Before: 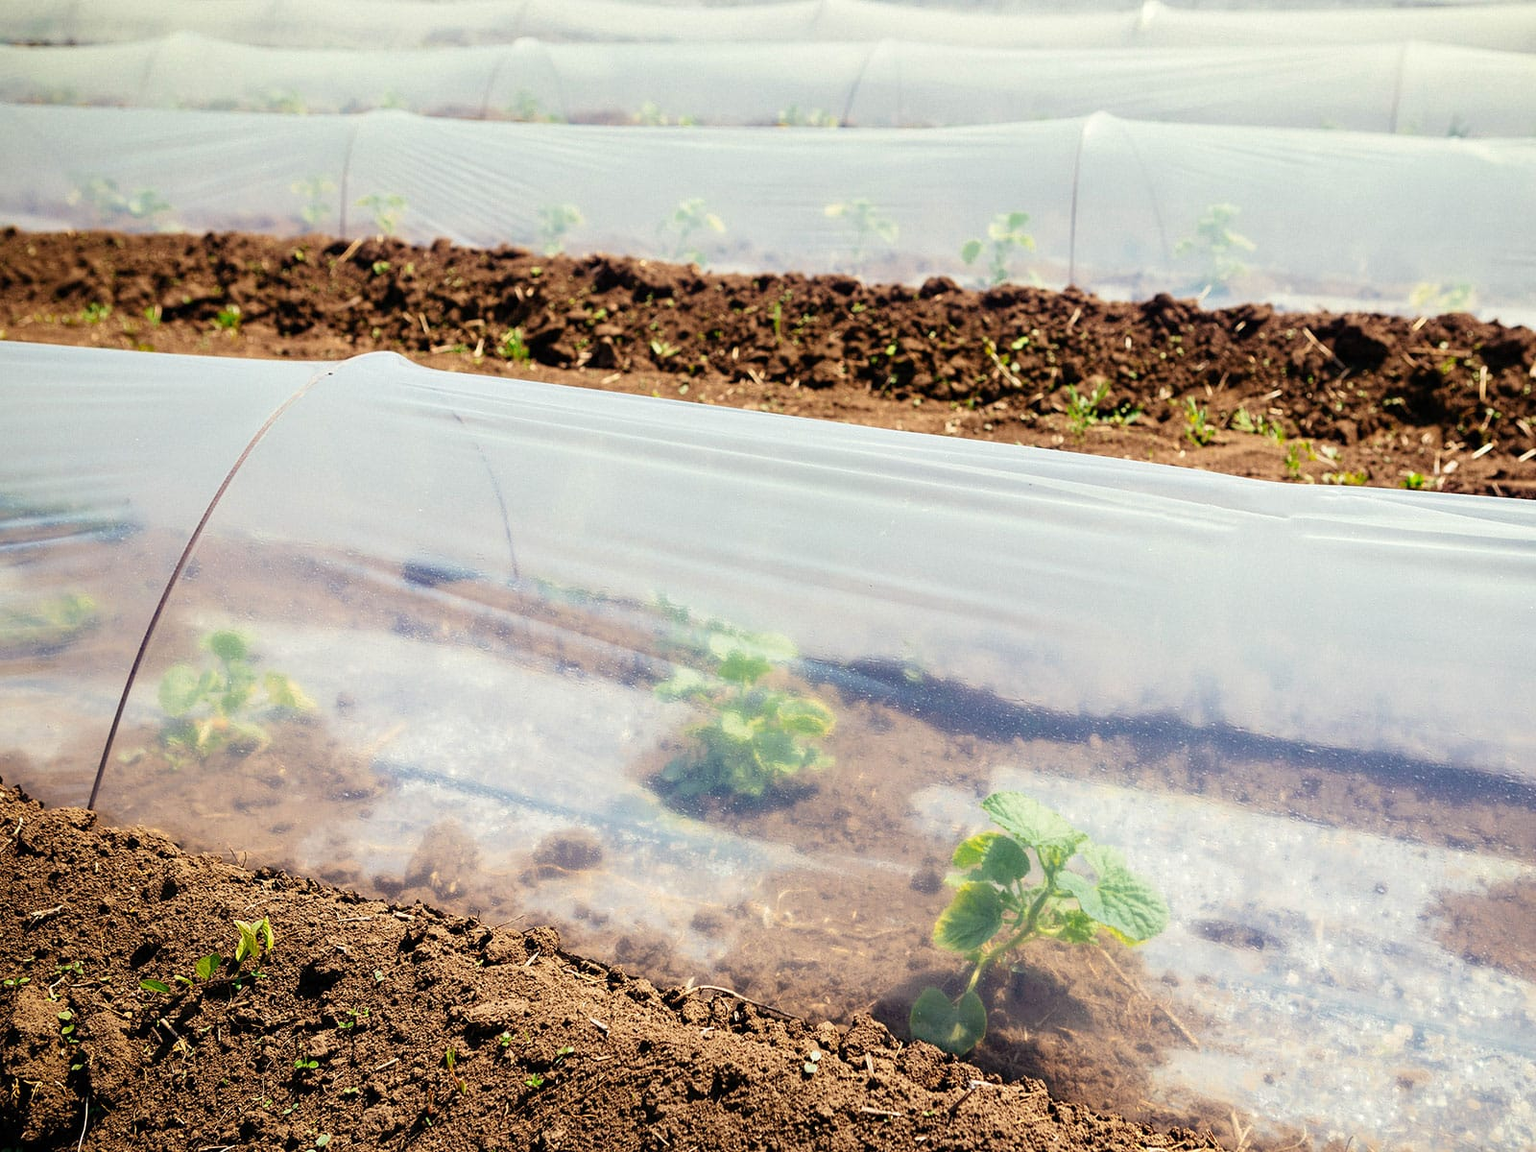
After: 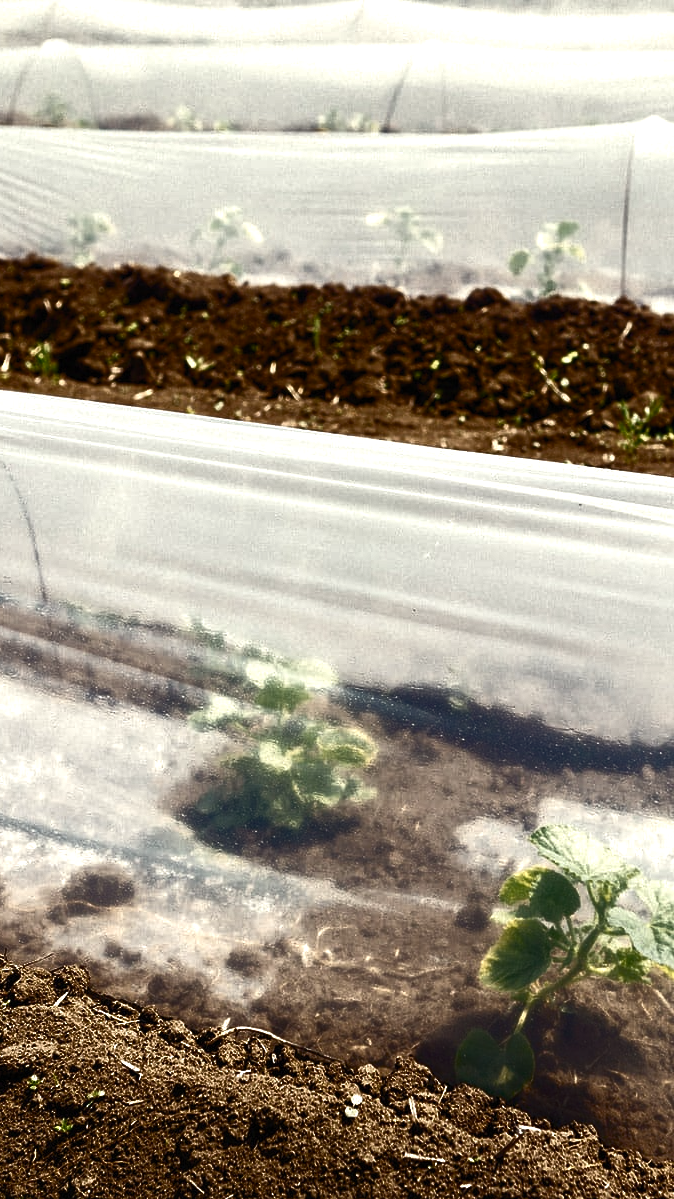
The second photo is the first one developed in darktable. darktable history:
color balance rgb: power › chroma 0.288%, power › hue 22.76°, highlights gain › chroma 3.008%, highlights gain › hue 78.59°, linear chroma grading › shadows 31.875%, linear chroma grading › global chroma -1.829%, linear chroma grading › mid-tones 3.653%, perceptual saturation grading › global saturation 25.926%, global vibrance 10.036%
contrast brightness saturation: brightness 0.184, saturation -0.515
crop: left 30.845%, right 26.992%
tone curve: curves: ch0 [(0, 0) (0.765, 0.349) (1, 1)], color space Lab, independent channels, preserve colors none
tone equalizer: -8 EV -0.421 EV, -7 EV -0.409 EV, -6 EV -0.327 EV, -5 EV -0.228 EV, -3 EV 0.217 EV, -2 EV 0.333 EV, -1 EV 0.382 EV, +0 EV 0.39 EV
exposure: compensate exposure bias true, compensate highlight preservation false
